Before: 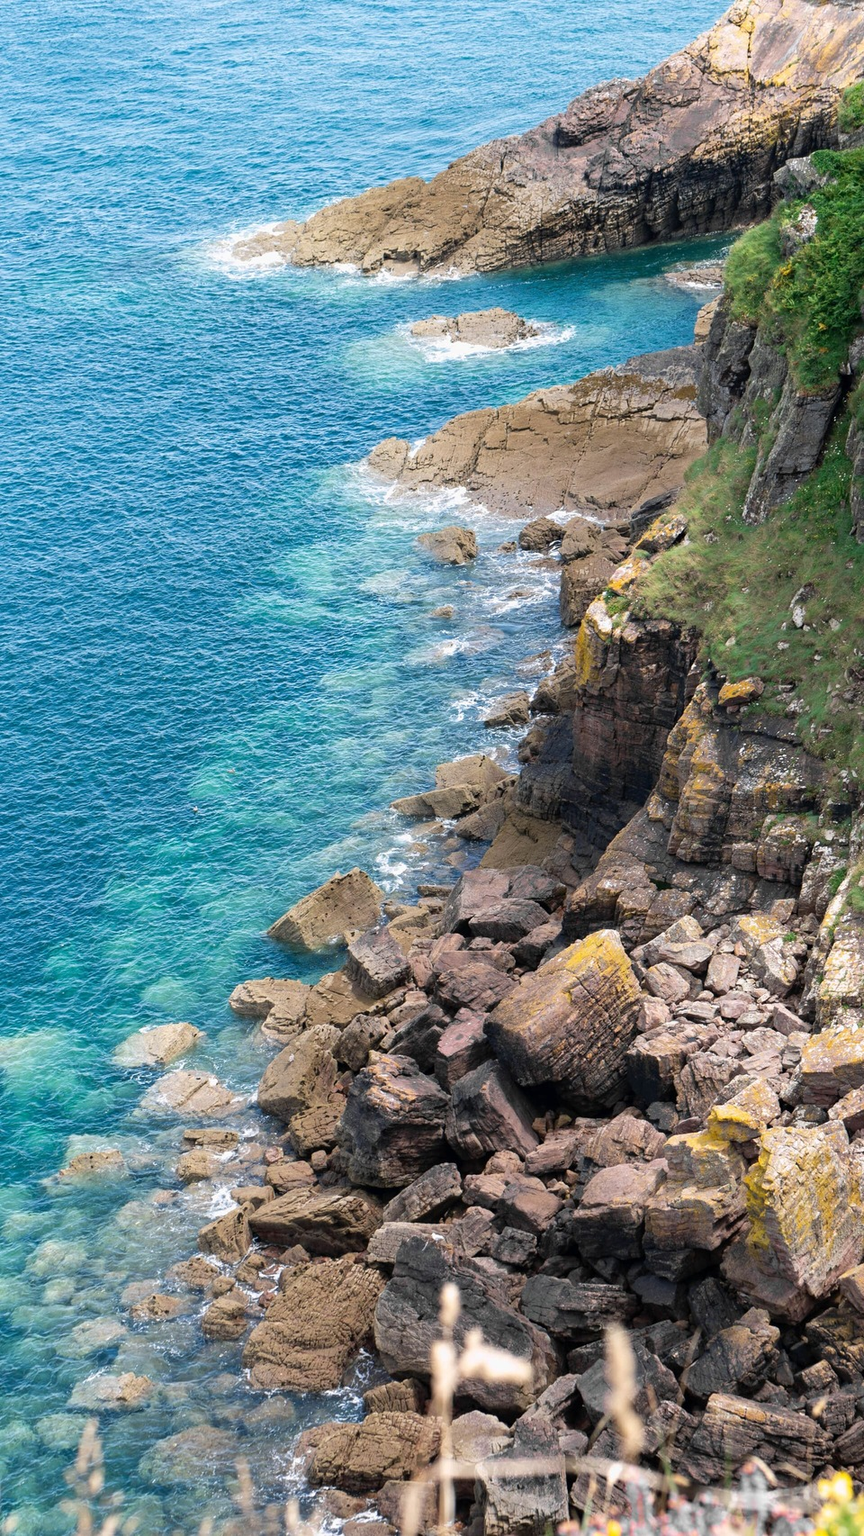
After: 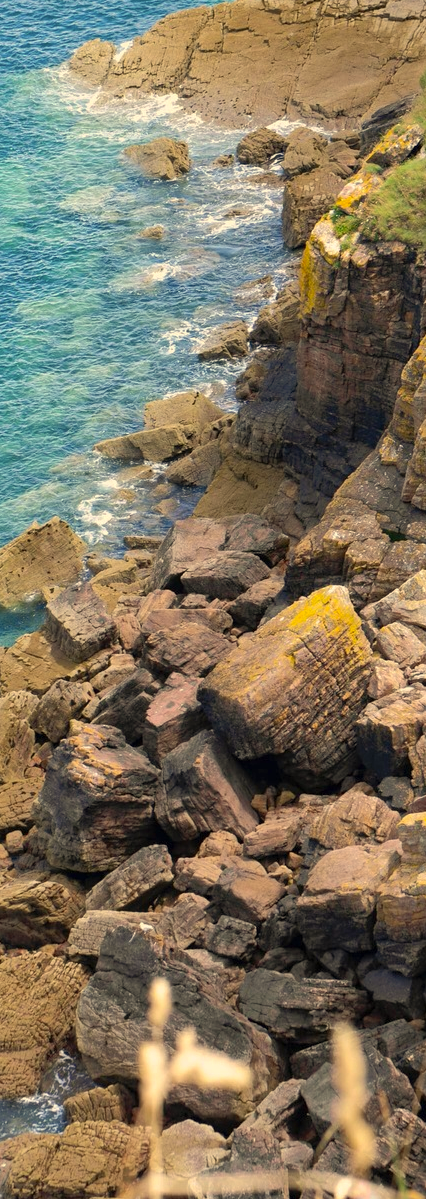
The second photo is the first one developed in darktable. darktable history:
contrast brightness saturation: contrast 0.1, brightness 0.03, saturation 0.09
color correction: highlights a* 2.72, highlights b* 22.8
crop: left 35.432%, top 26.233%, right 20.145%, bottom 3.432%
shadows and highlights: on, module defaults
